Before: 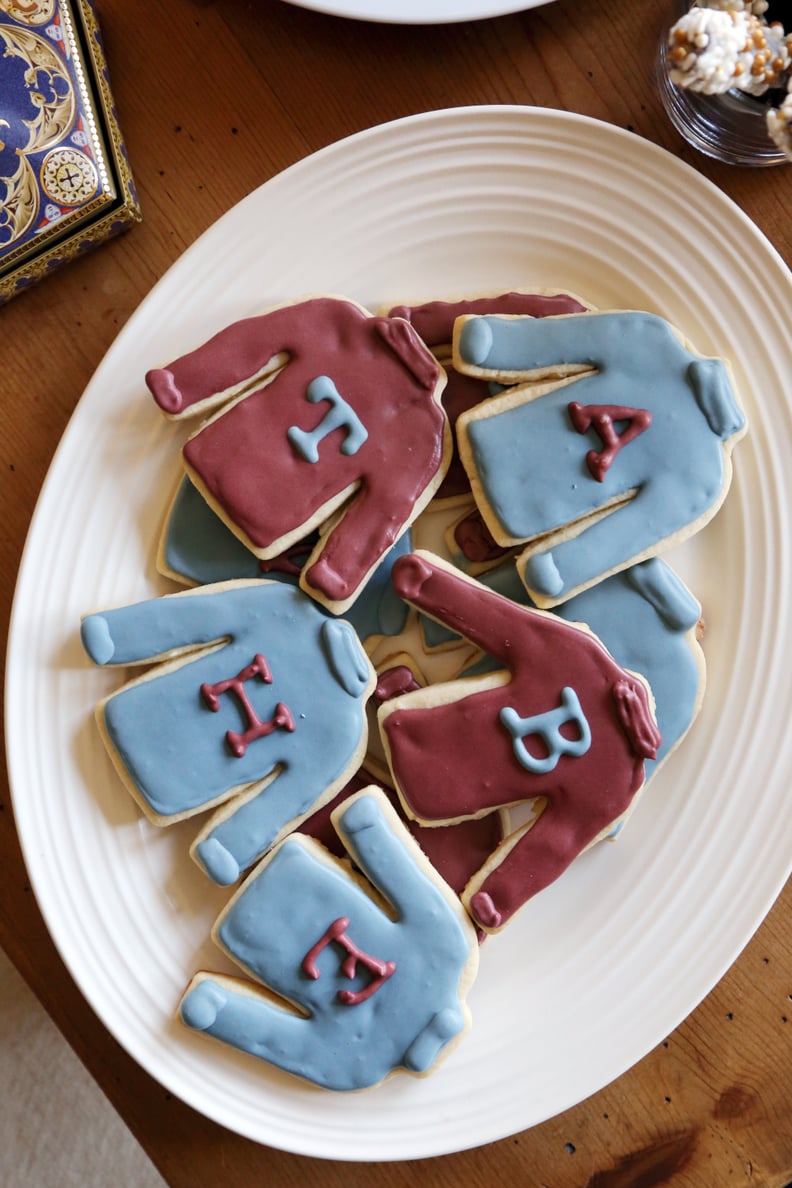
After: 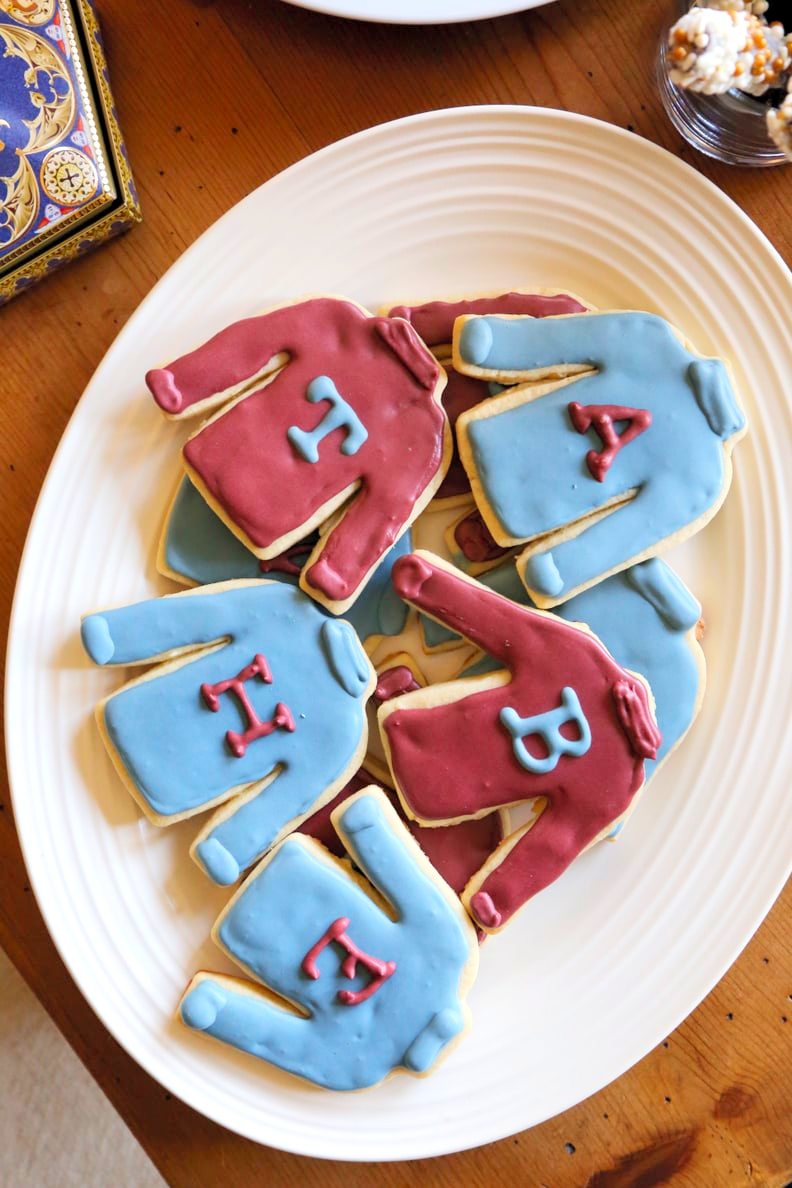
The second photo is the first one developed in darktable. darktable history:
exposure: black level correction 0.001, exposure 0.144 EV, compensate exposure bias true, compensate highlight preservation false
contrast brightness saturation: contrast 0.068, brightness 0.172, saturation 0.404
